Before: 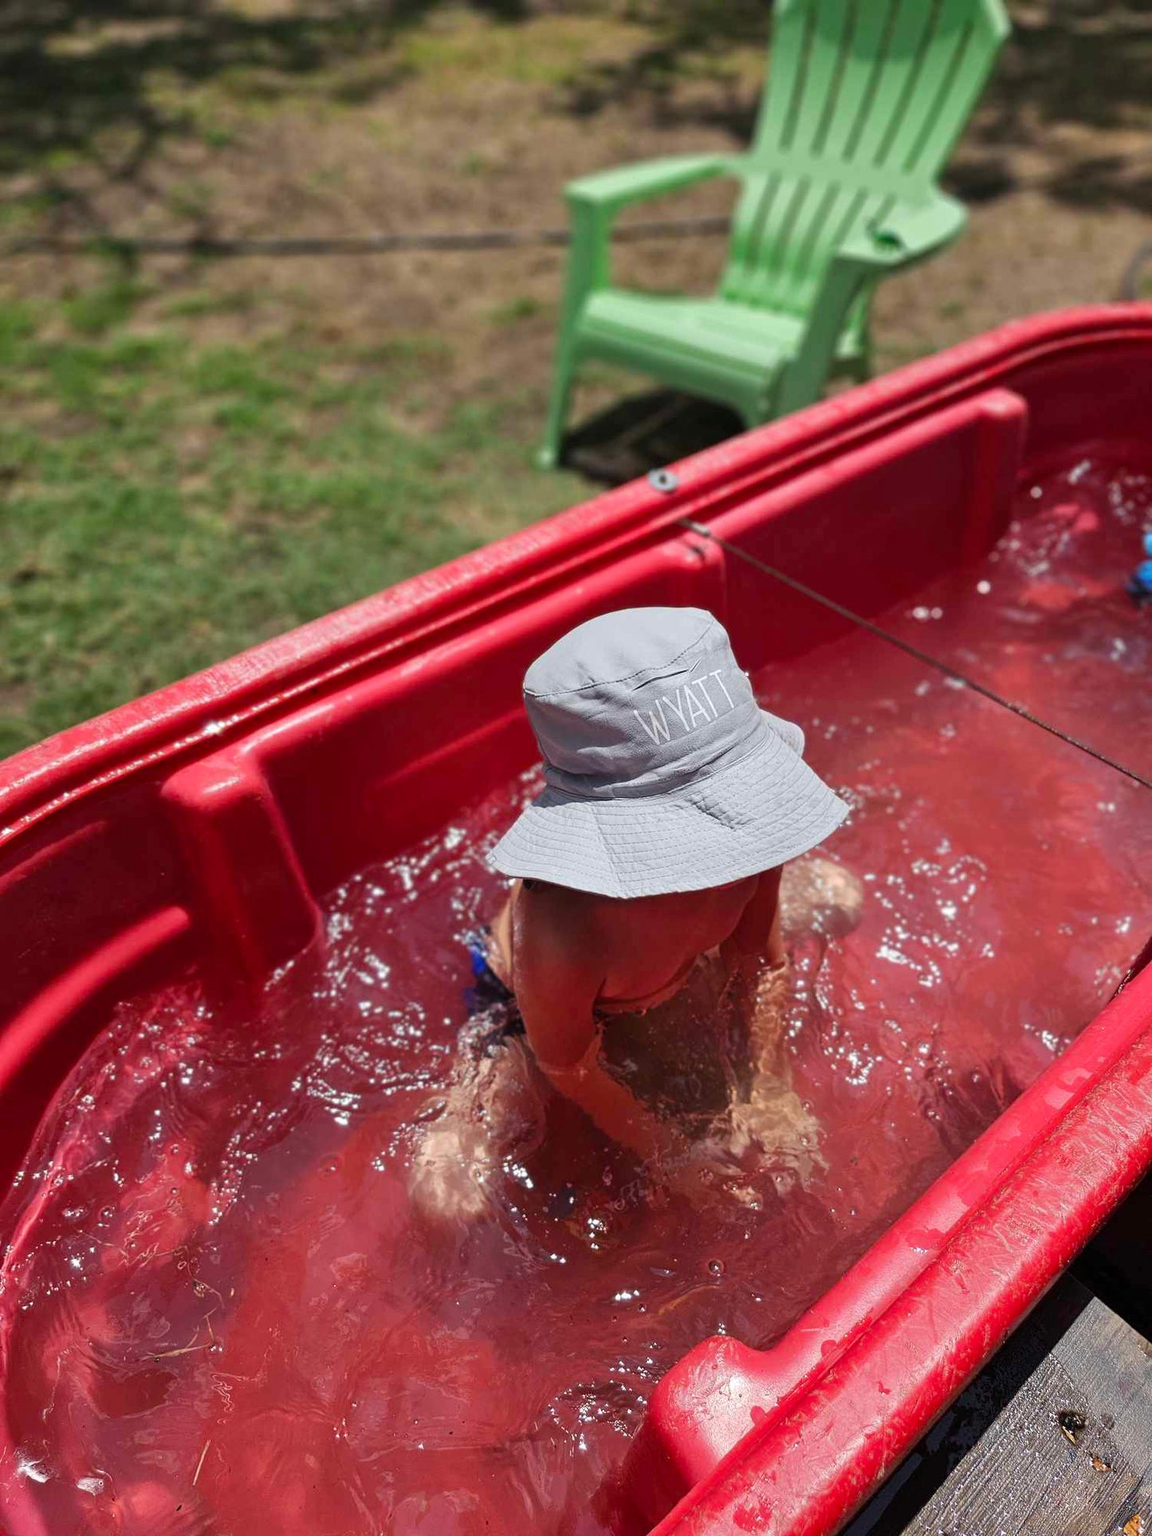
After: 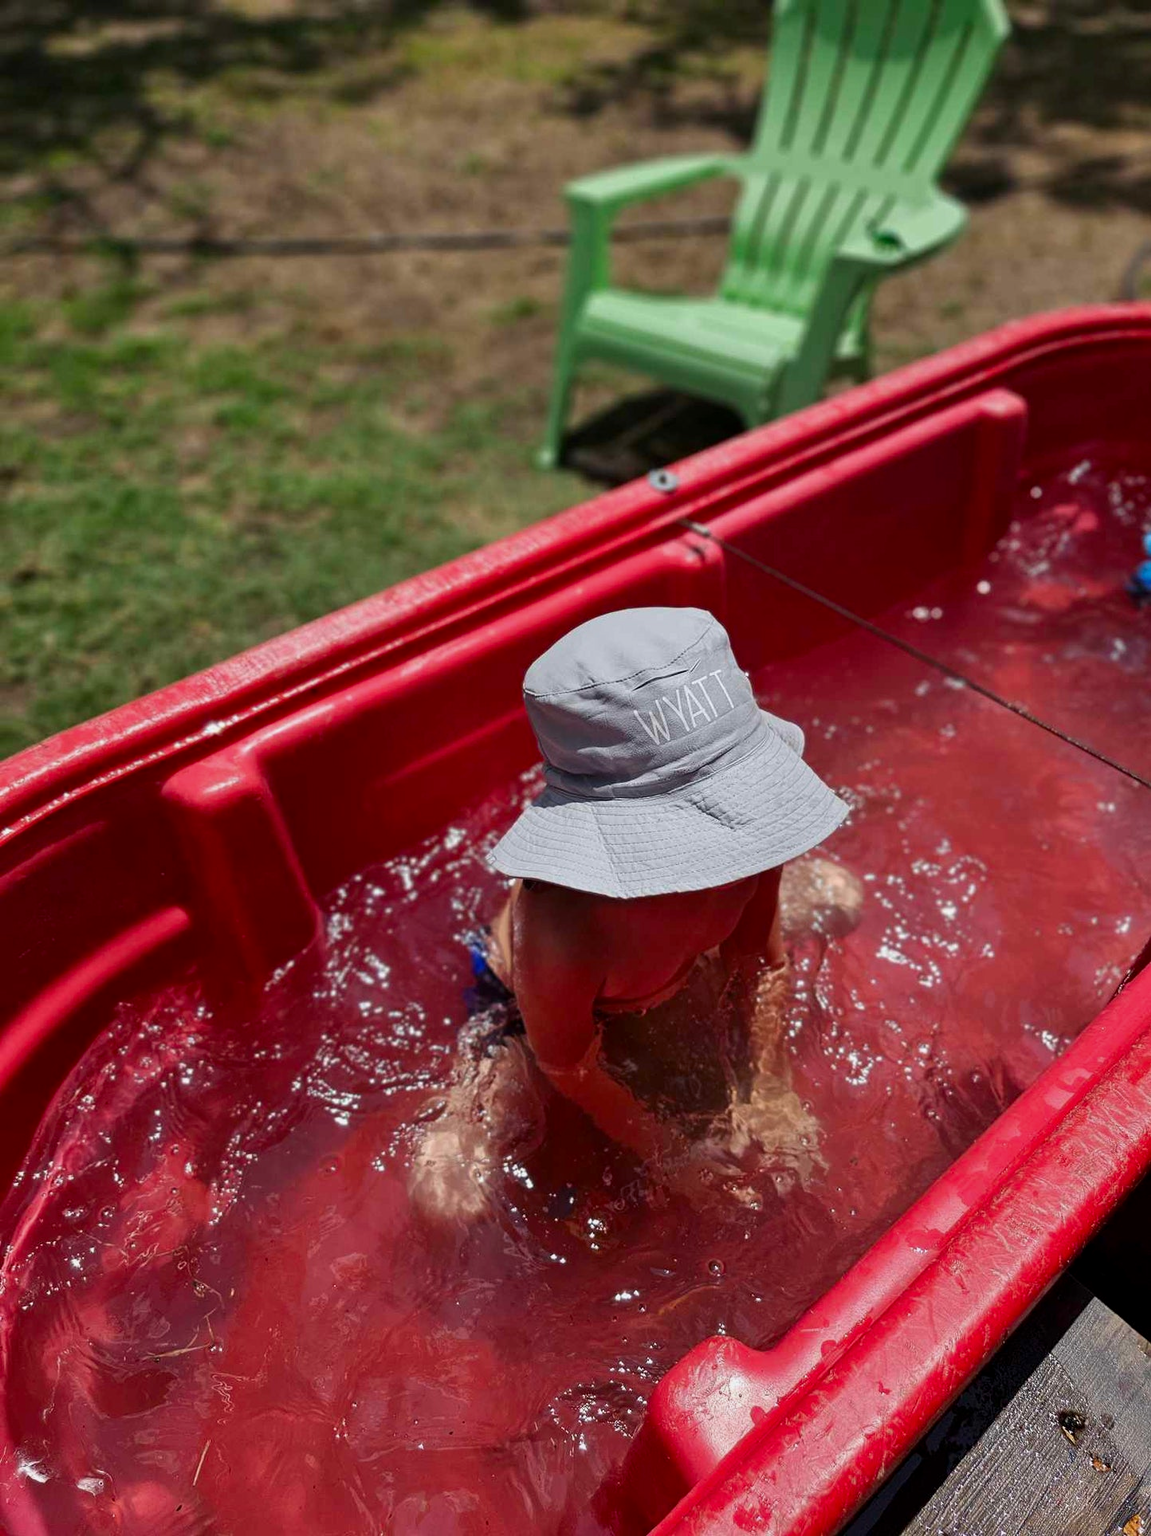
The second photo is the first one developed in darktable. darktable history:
contrast brightness saturation: contrast 0.03, brightness -0.04
base curve: curves: ch0 [(0, 0) (0.989, 0.992)]
levels: levels [0, 0.499, 1]
exposure: black level correction 0.029, exposure -0.073 EV
